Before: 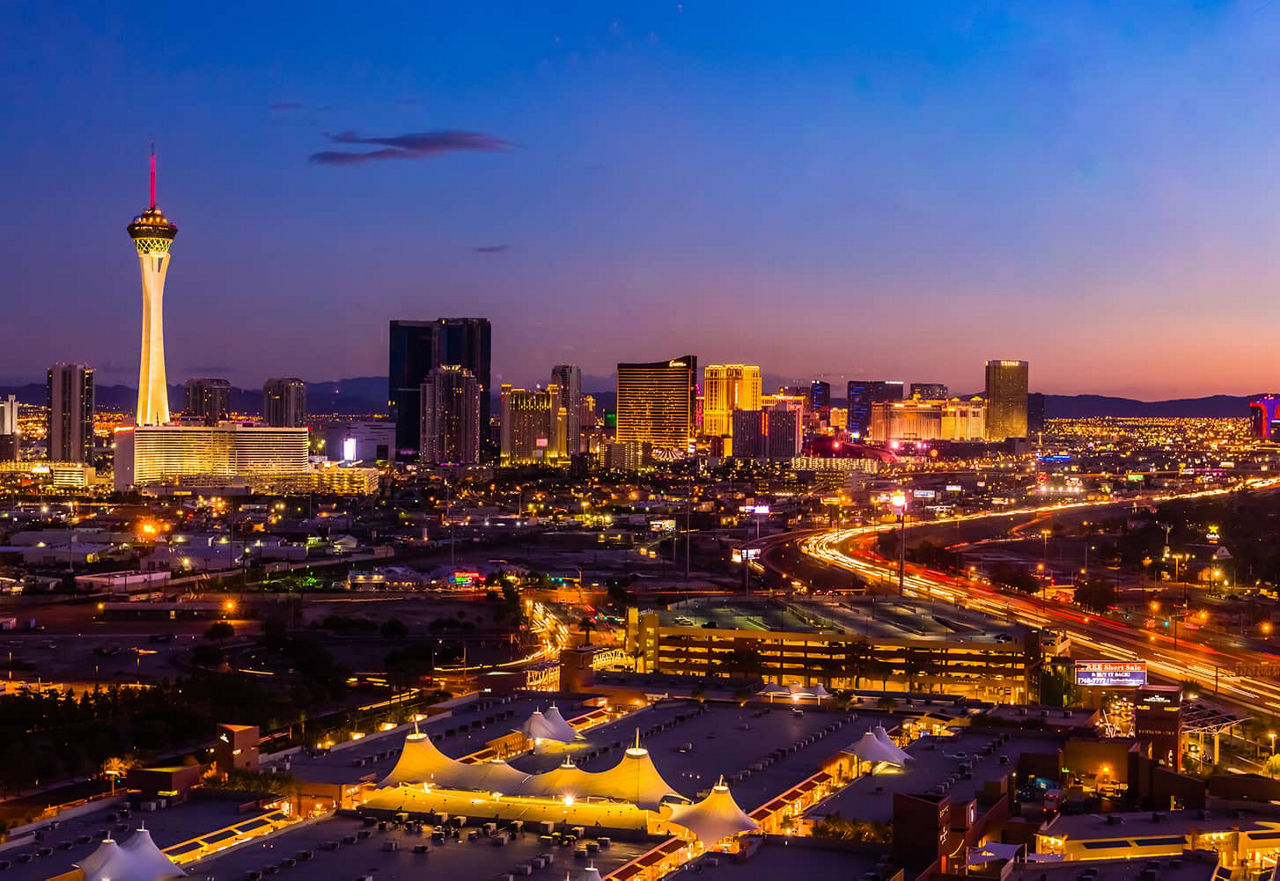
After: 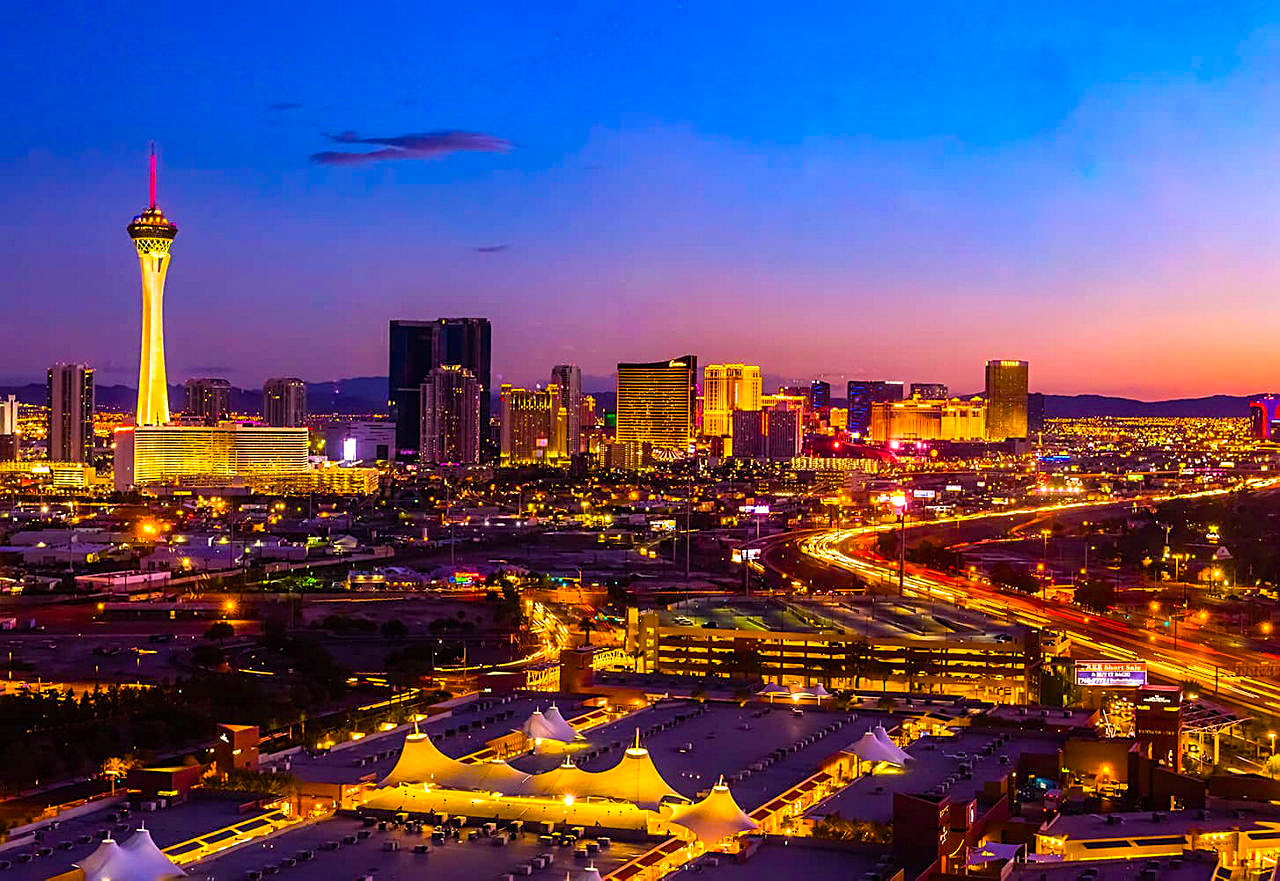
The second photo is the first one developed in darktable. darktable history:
sharpen: amount 0.498
color balance rgb: shadows lift › luminance -9.879%, perceptual saturation grading › global saturation 29.605%, perceptual brilliance grading › global brilliance 10.119%, perceptual brilliance grading › shadows 15.039%, global vibrance 30.022%
